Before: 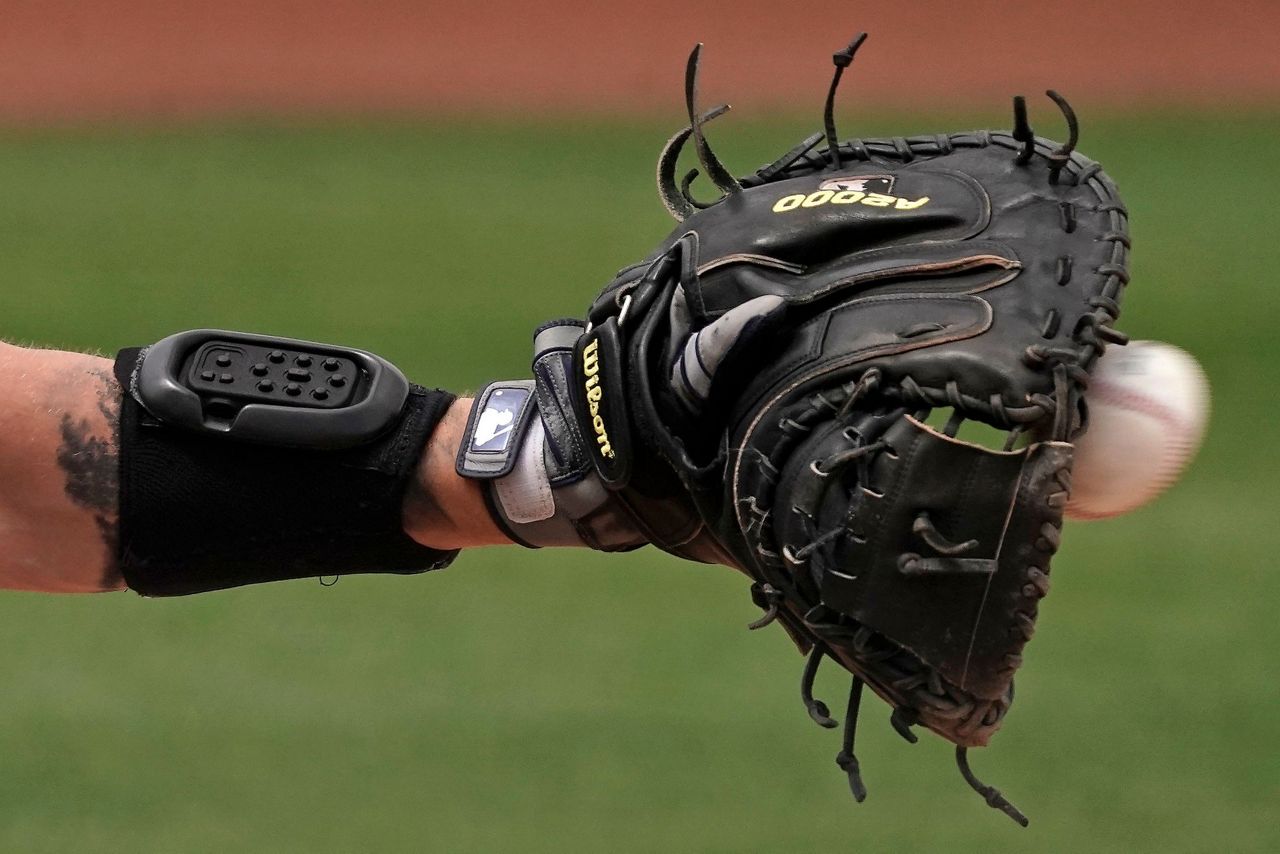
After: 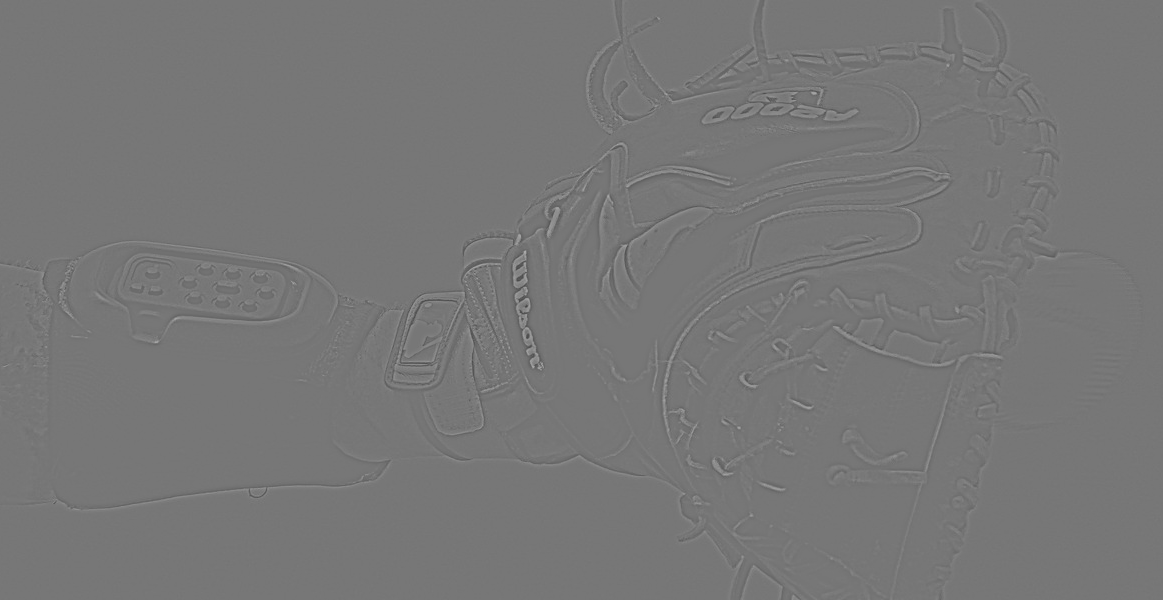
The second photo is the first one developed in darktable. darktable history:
highpass: sharpness 6%, contrast boost 7.63%
crop: left 5.596%, top 10.314%, right 3.534%, bottom 19.395%
exposure: compensate highlight preservation false
monochrome: a -4.13, b 5.16, size 1
local contrast: on, module defaults
